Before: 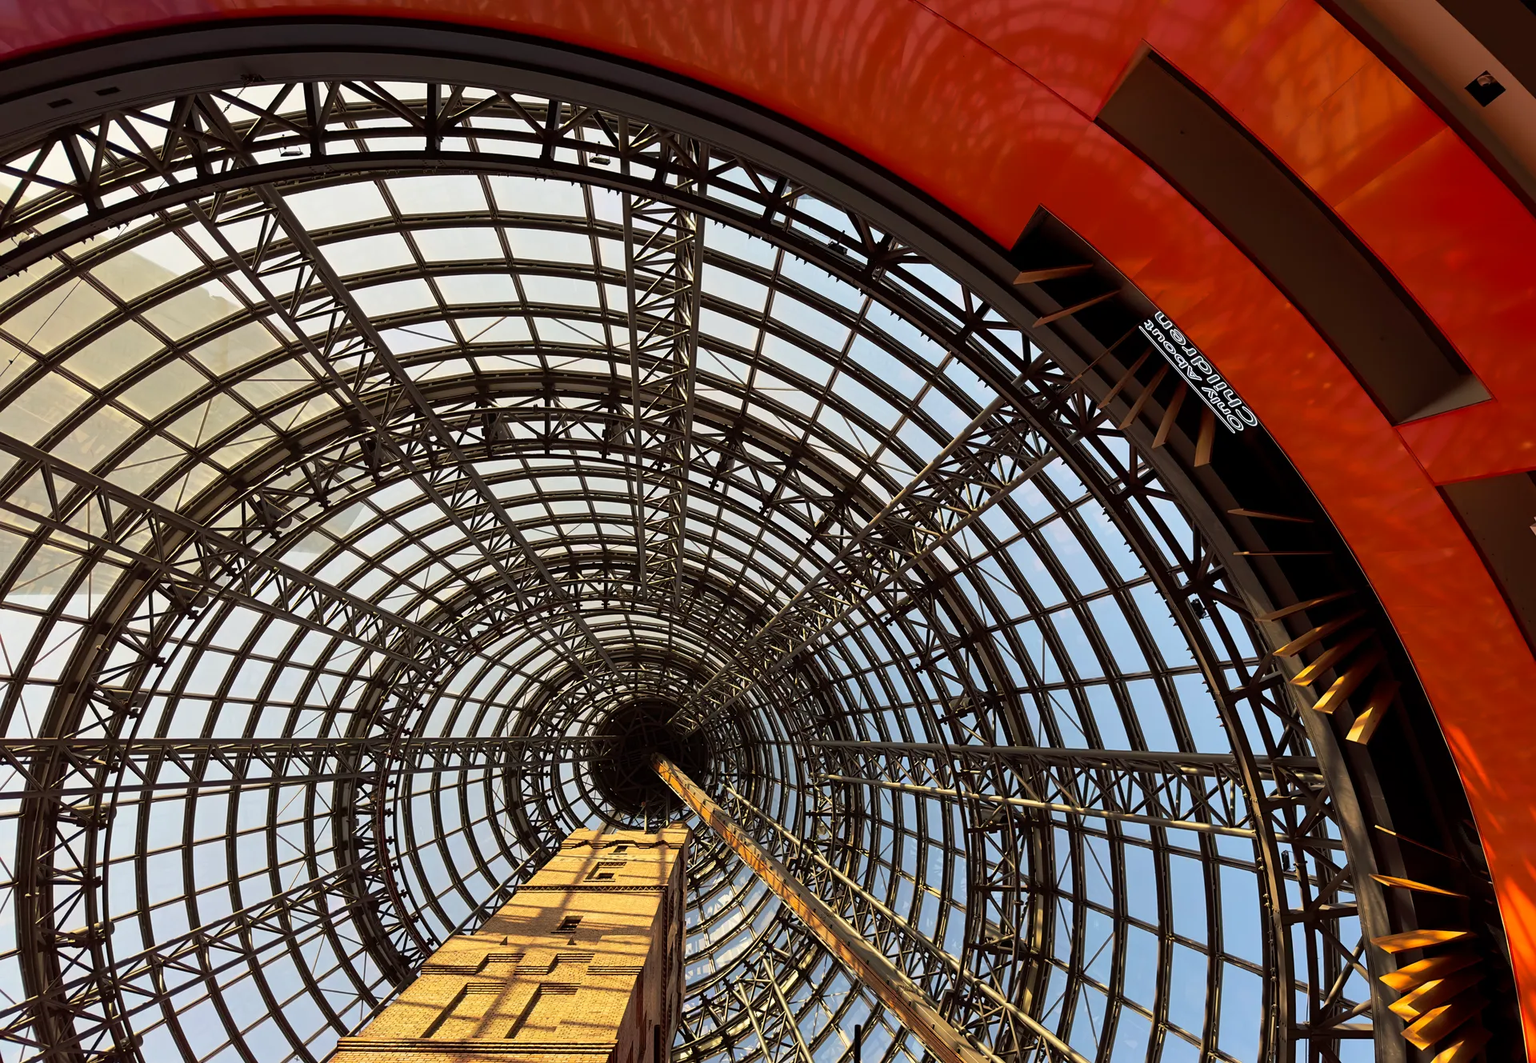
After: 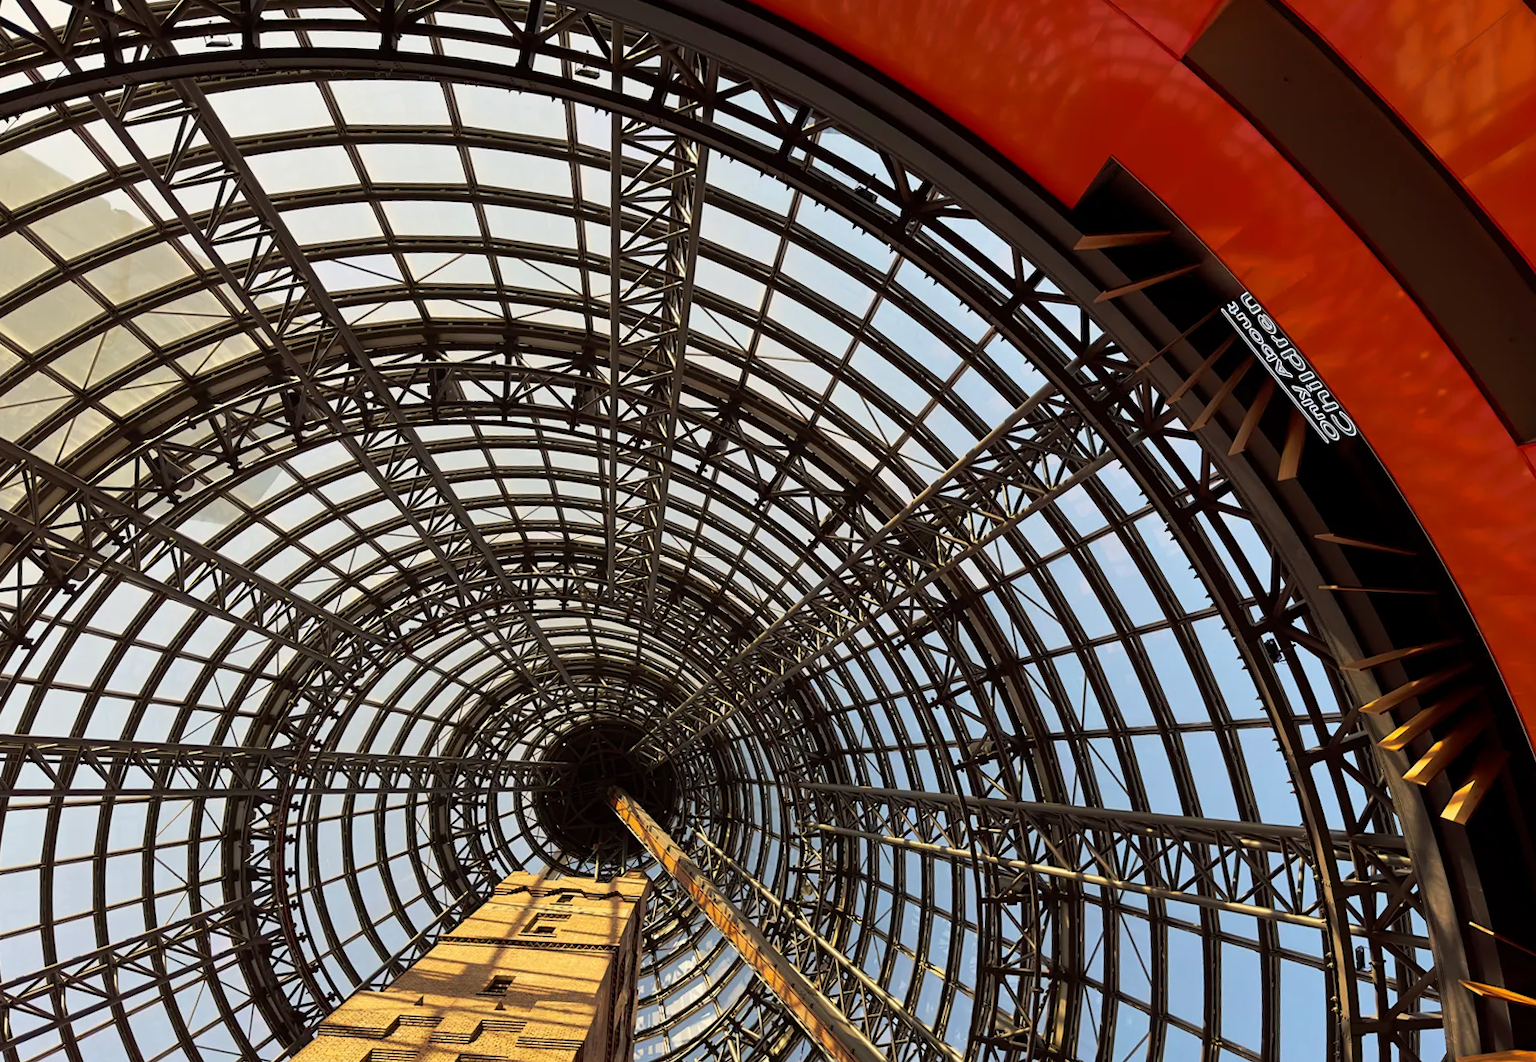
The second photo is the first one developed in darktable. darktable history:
crop and rotate: angle -3.27°, left 5.211%, top 5.211%, right 4.607%, bottom 4.607%
white balance: emerald 1
